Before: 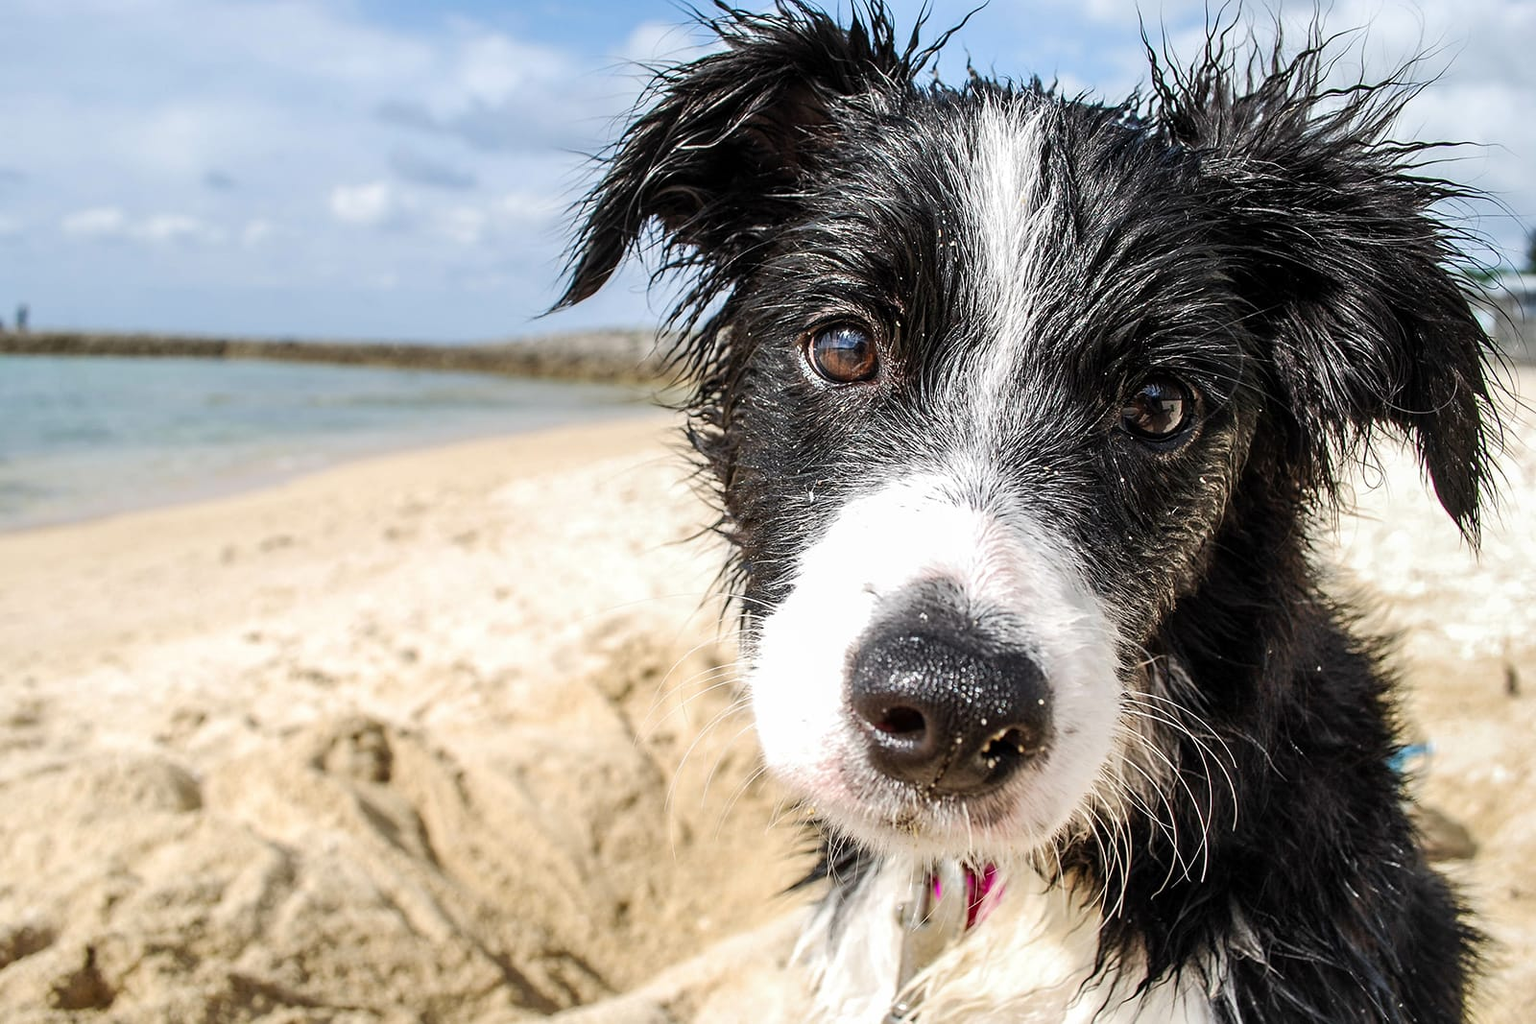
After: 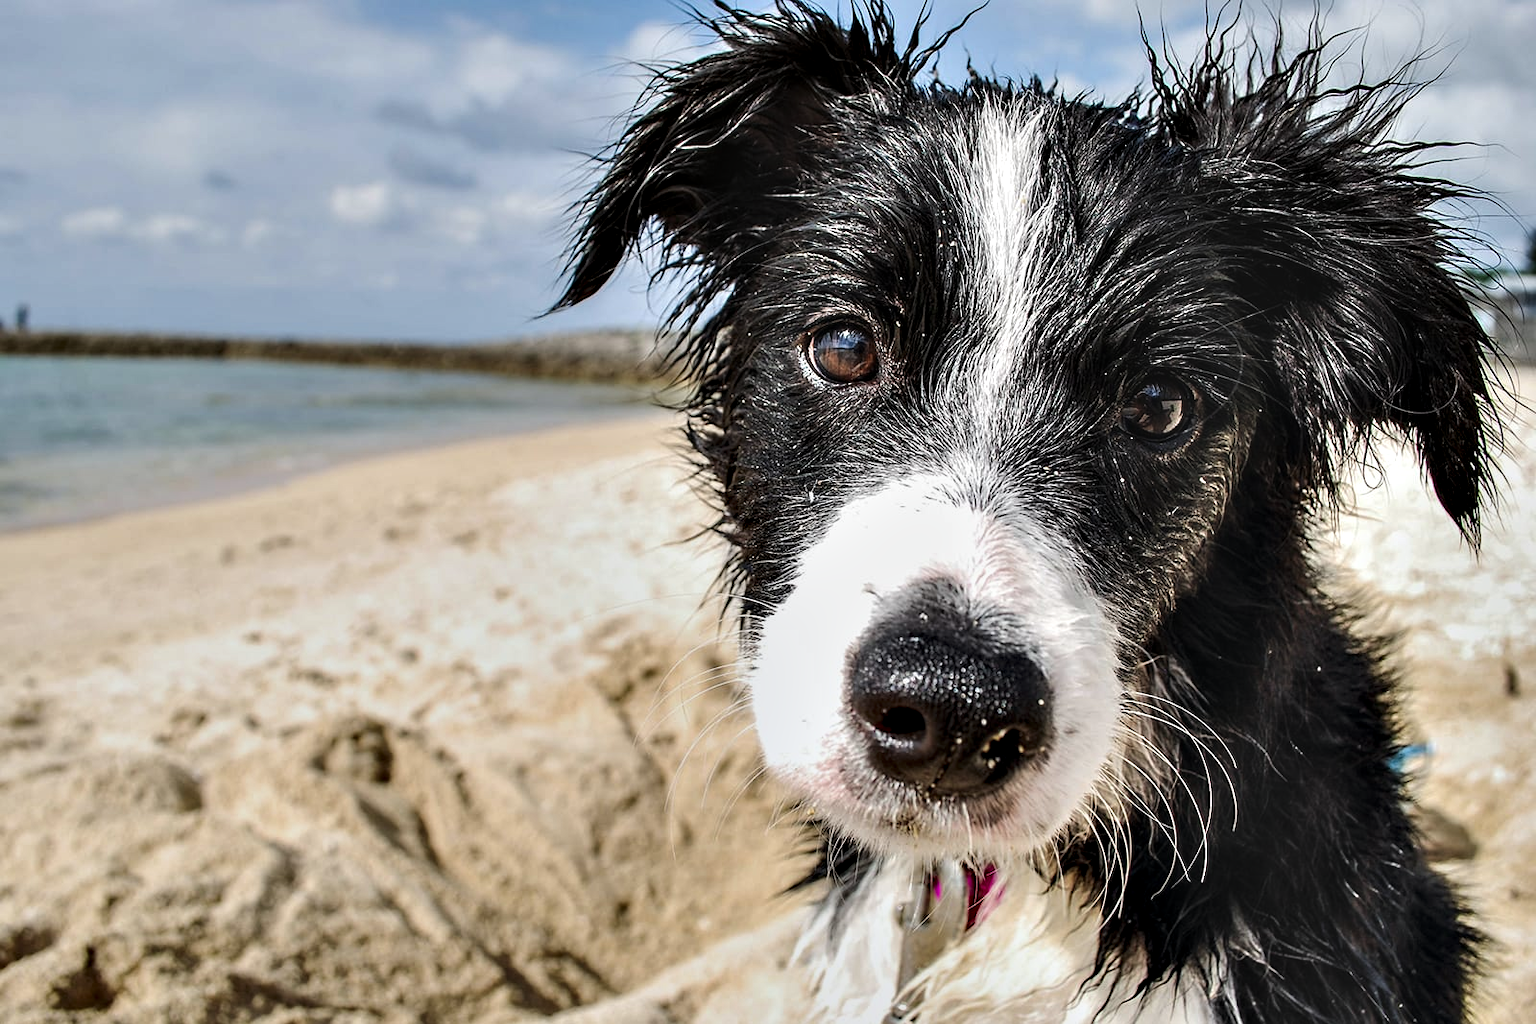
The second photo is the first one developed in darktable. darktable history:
exposure: black level correction -0.015, exposure -0.534 EV, compensate highlight preservation false
contrast equalizer: y [[0.6 ×6], [0.55 ×6], [0 ×6], [0 ×6], [0 ×6]]
